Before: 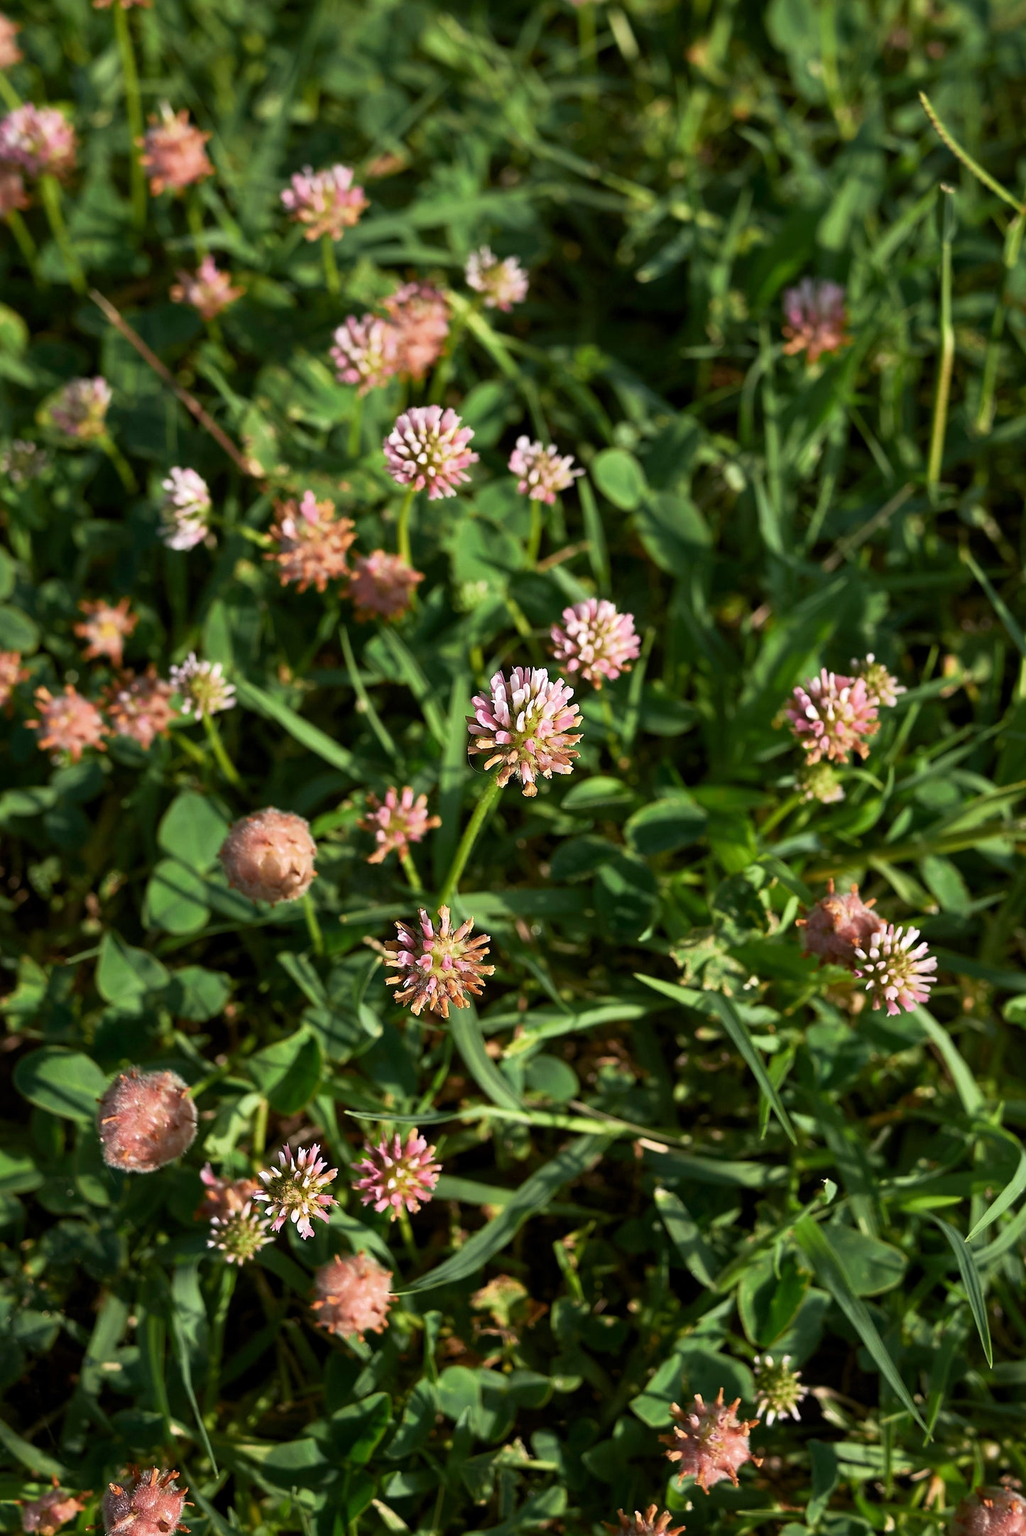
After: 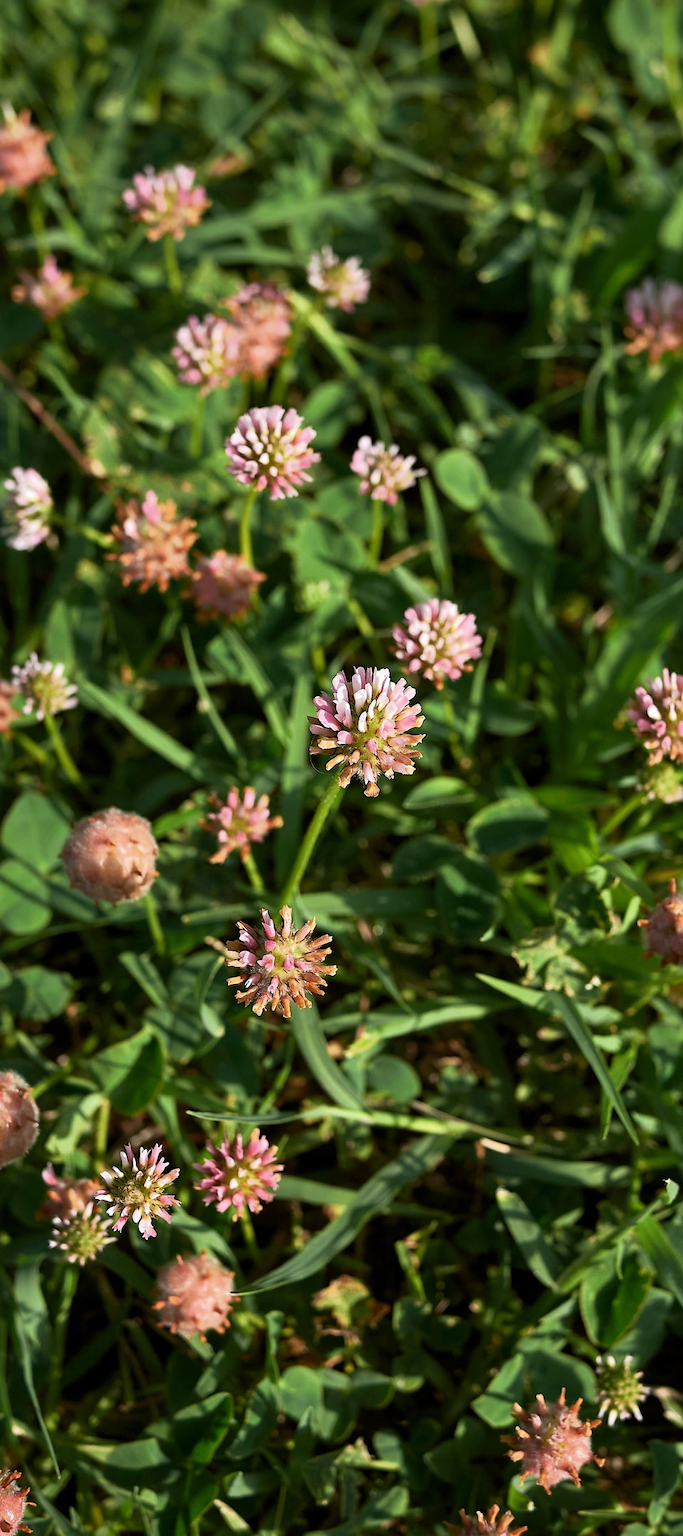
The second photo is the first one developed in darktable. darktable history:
crop and rotate: left 15.484%, right 17.853%
